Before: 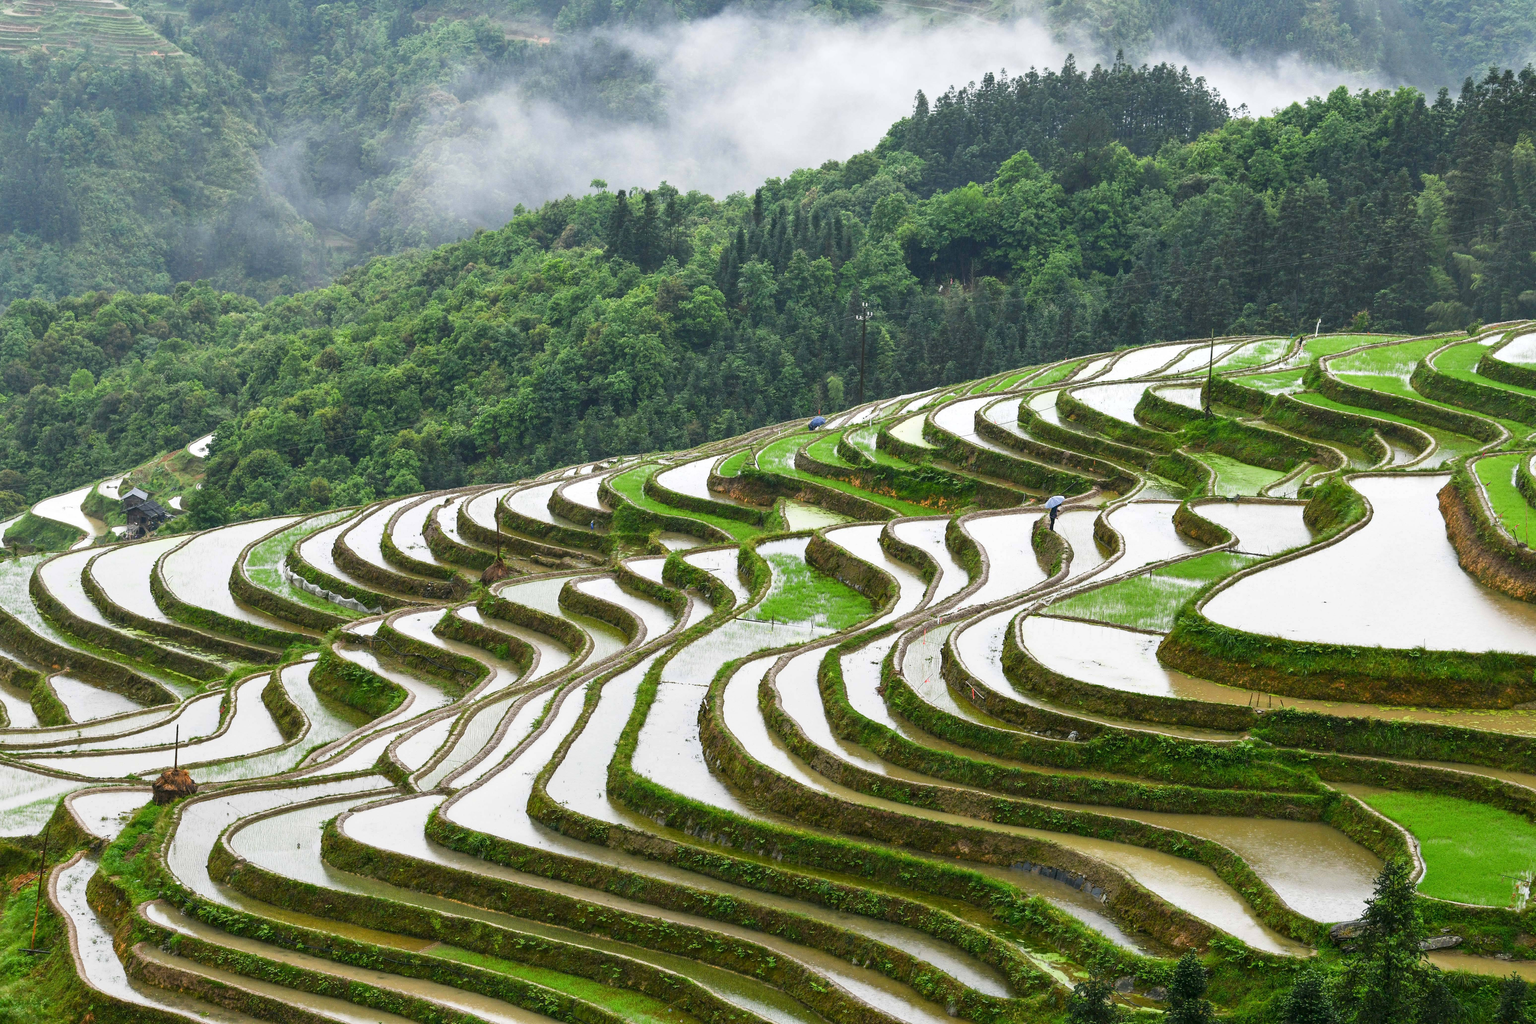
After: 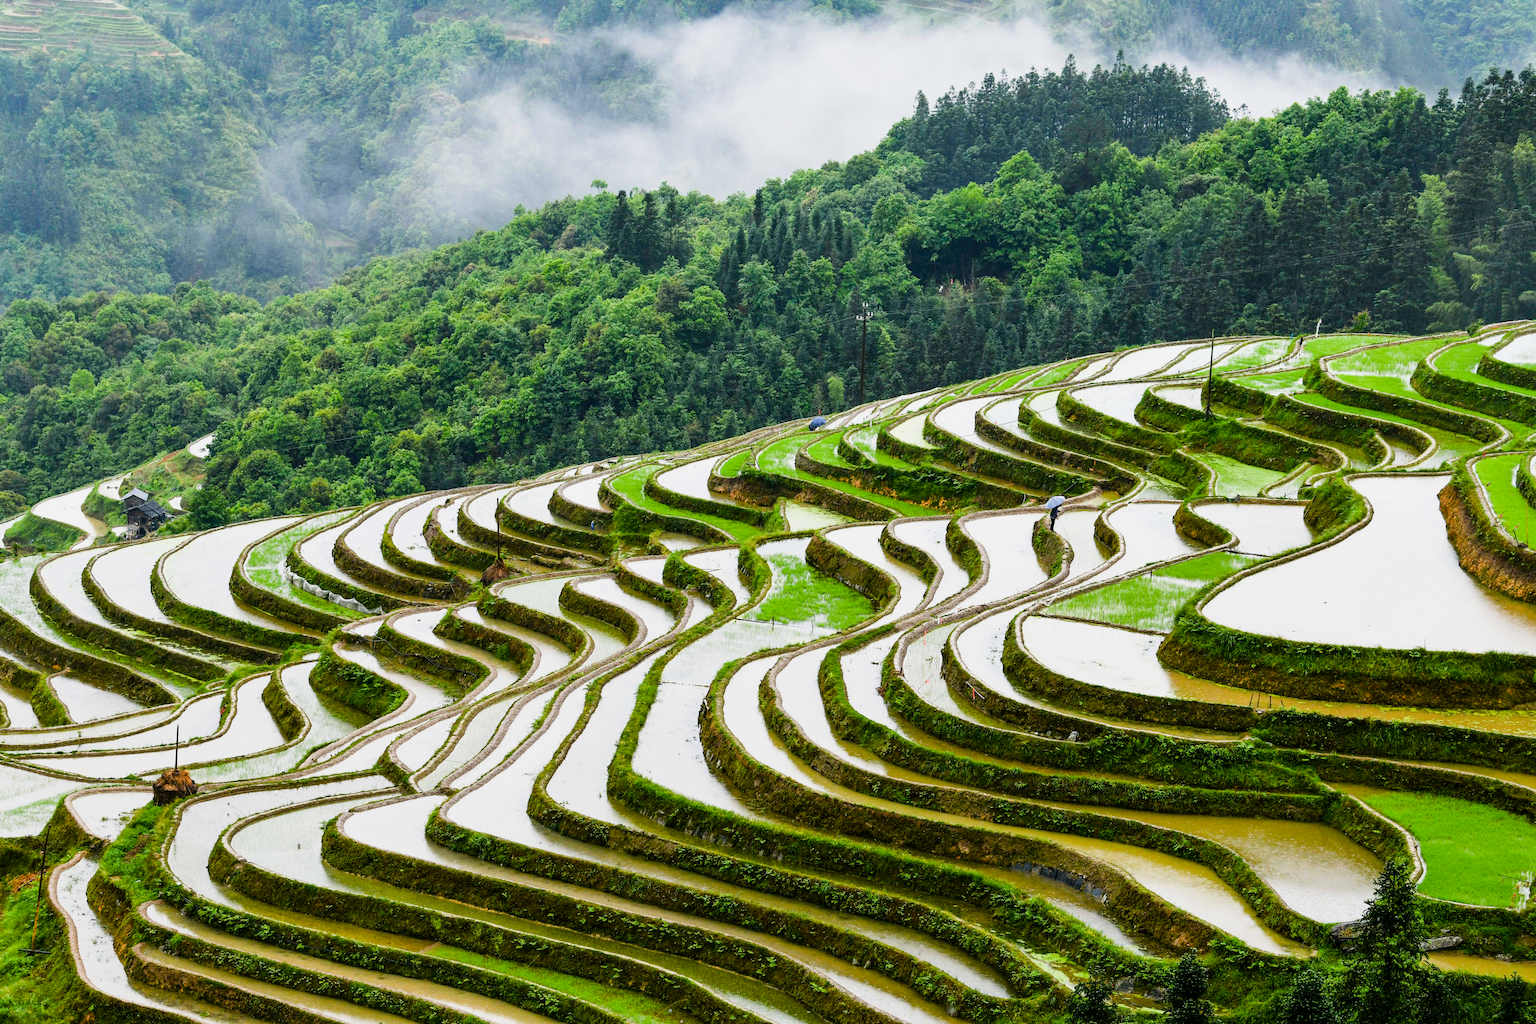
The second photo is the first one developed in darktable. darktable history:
filmic rgb: black relative exposure -7.65 EV, white relative exposure 4.56 EV, threshold 5.94 EV, hardness 3.61, enable highlight reconstruction true
color balance rgb: perceptual saturation grading › global saturation 20%, perceptual saturation grading › highlights -24.764%, perceptual saturation grading › shadows 49.547%, perceptual brilliance grading › highlights 20.615%, perceptual brilliance grading › mid-tones 20.912%, perceptual brilliance grading › shadows -19.505%, global vibrance 25.682%, contrast 6.151%
